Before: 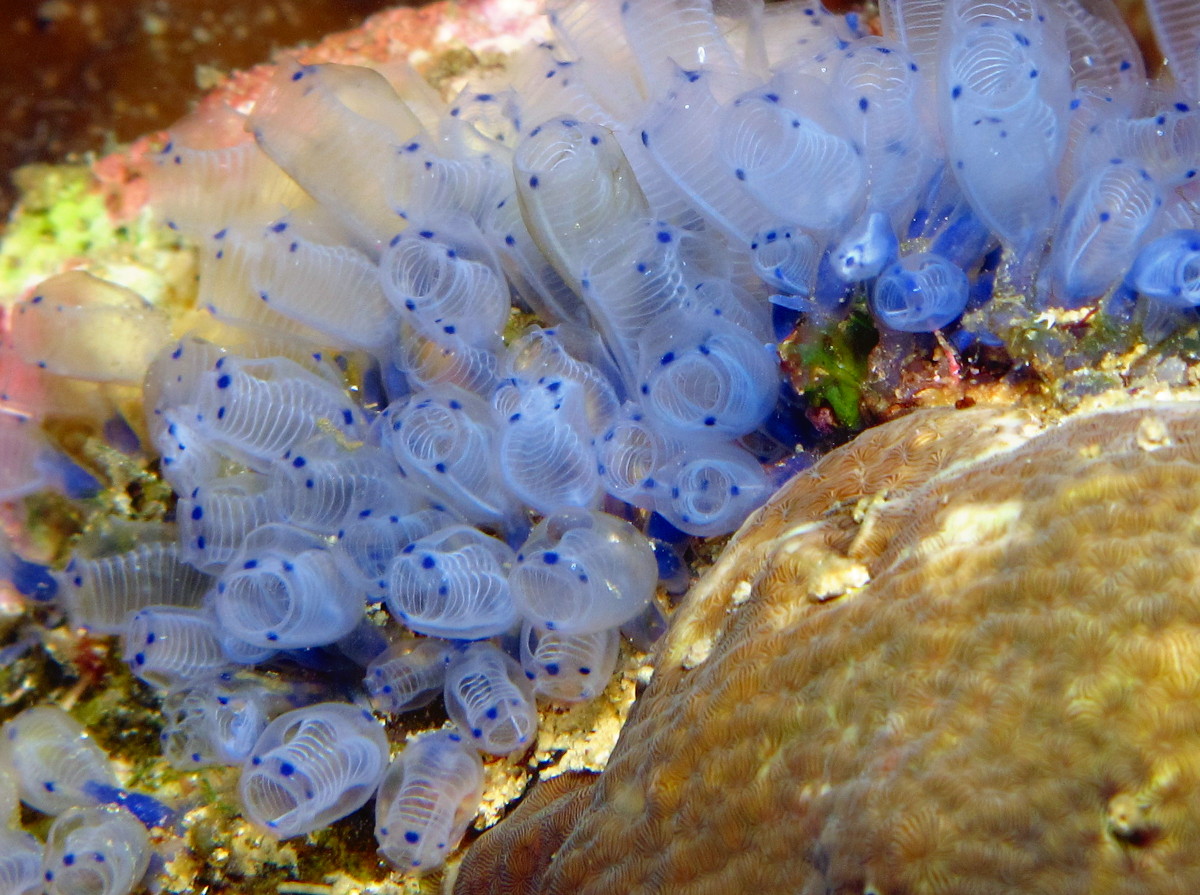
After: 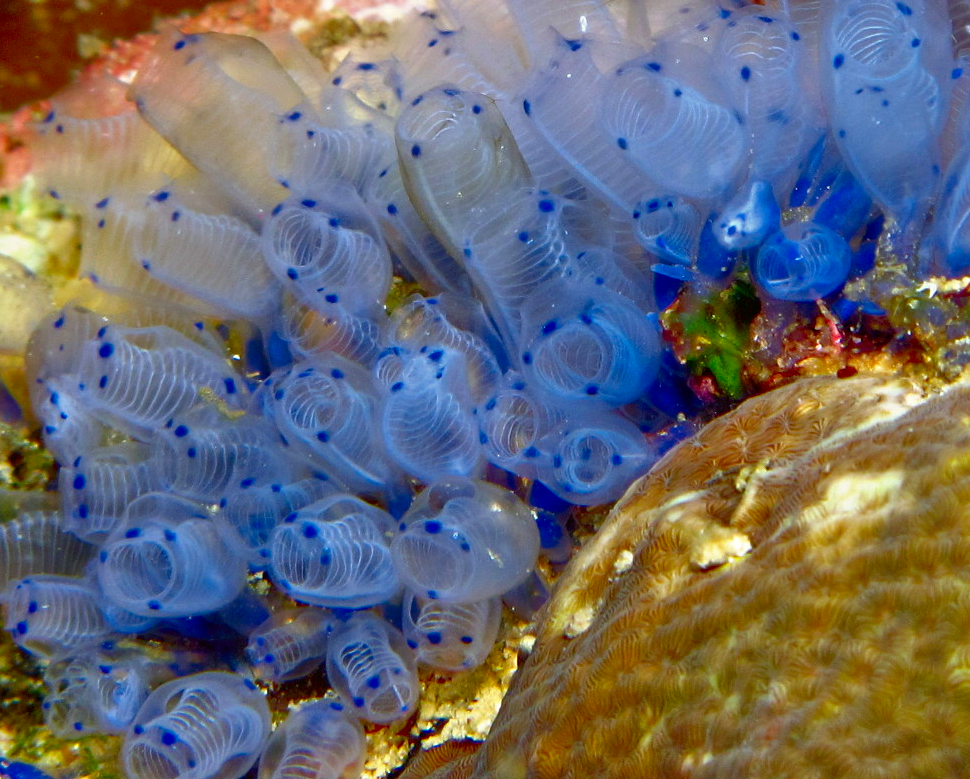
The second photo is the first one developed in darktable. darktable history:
crop: left 9.91%, top 3.563%, right 9.196%, bottom 9.383%
contrast brightness saturation: brightness -0.254, saturation 0.198
tone equalizer: -7 EV 0.152 EV, -6 EV 0.563 EV, -5 EV 1.16 EV, -4 EV 1.34 EV, -3 EV 1.16 EV, -2 EV 0.6 EV, -1 EV 0.152 EV
